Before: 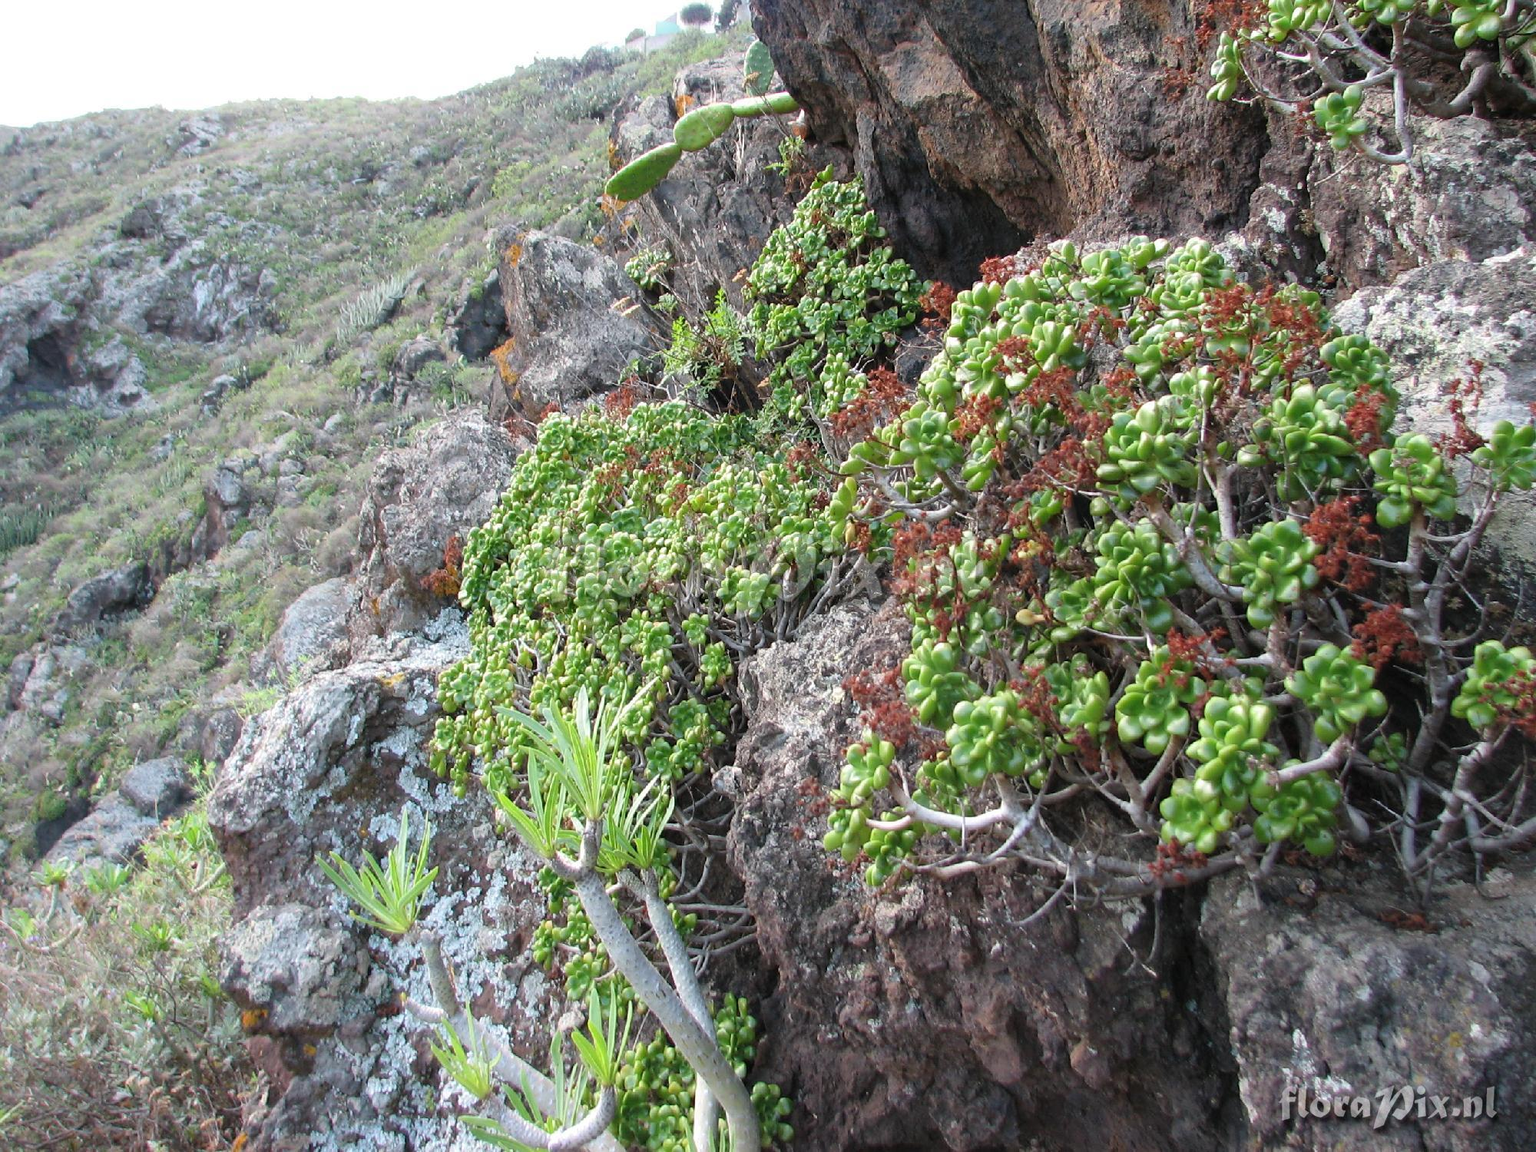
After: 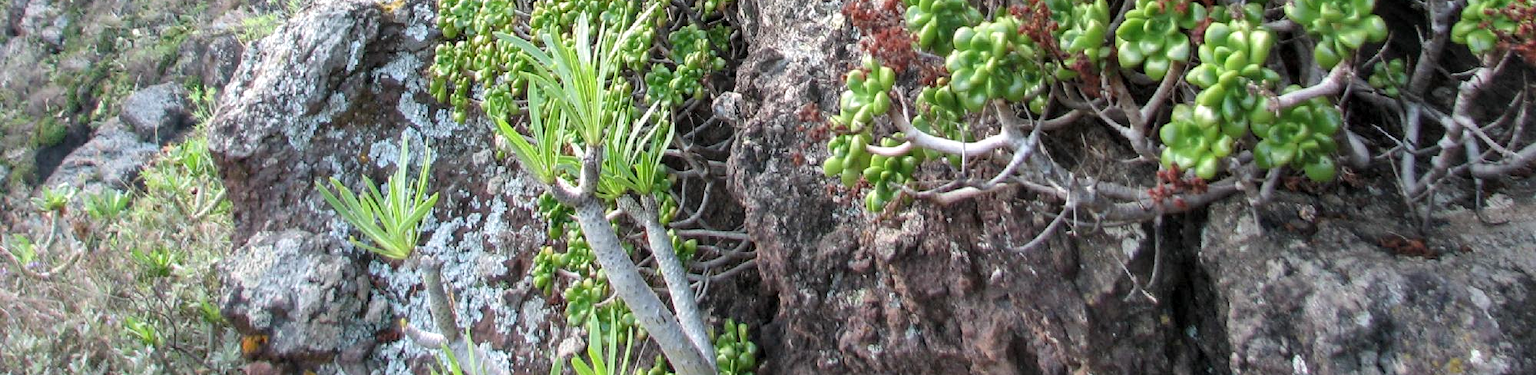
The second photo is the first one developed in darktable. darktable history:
shadows and highlights: soften with gaussian
crop and rotate: top 58.613%, bottom 8.783%
local contrast: detail 130%
